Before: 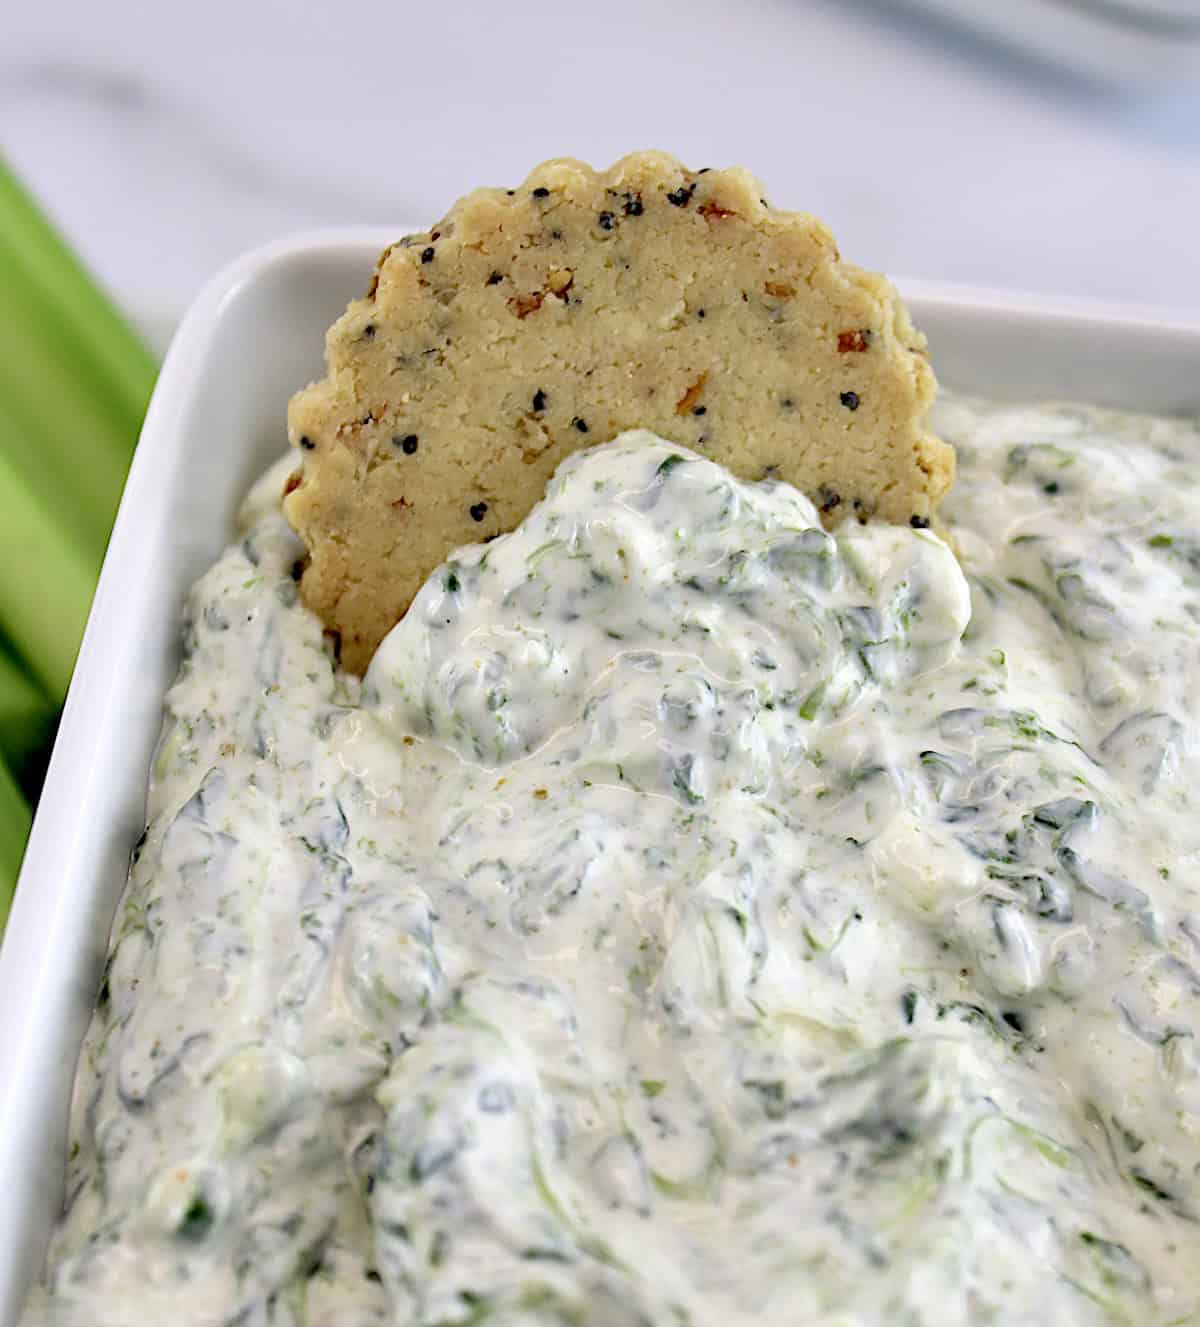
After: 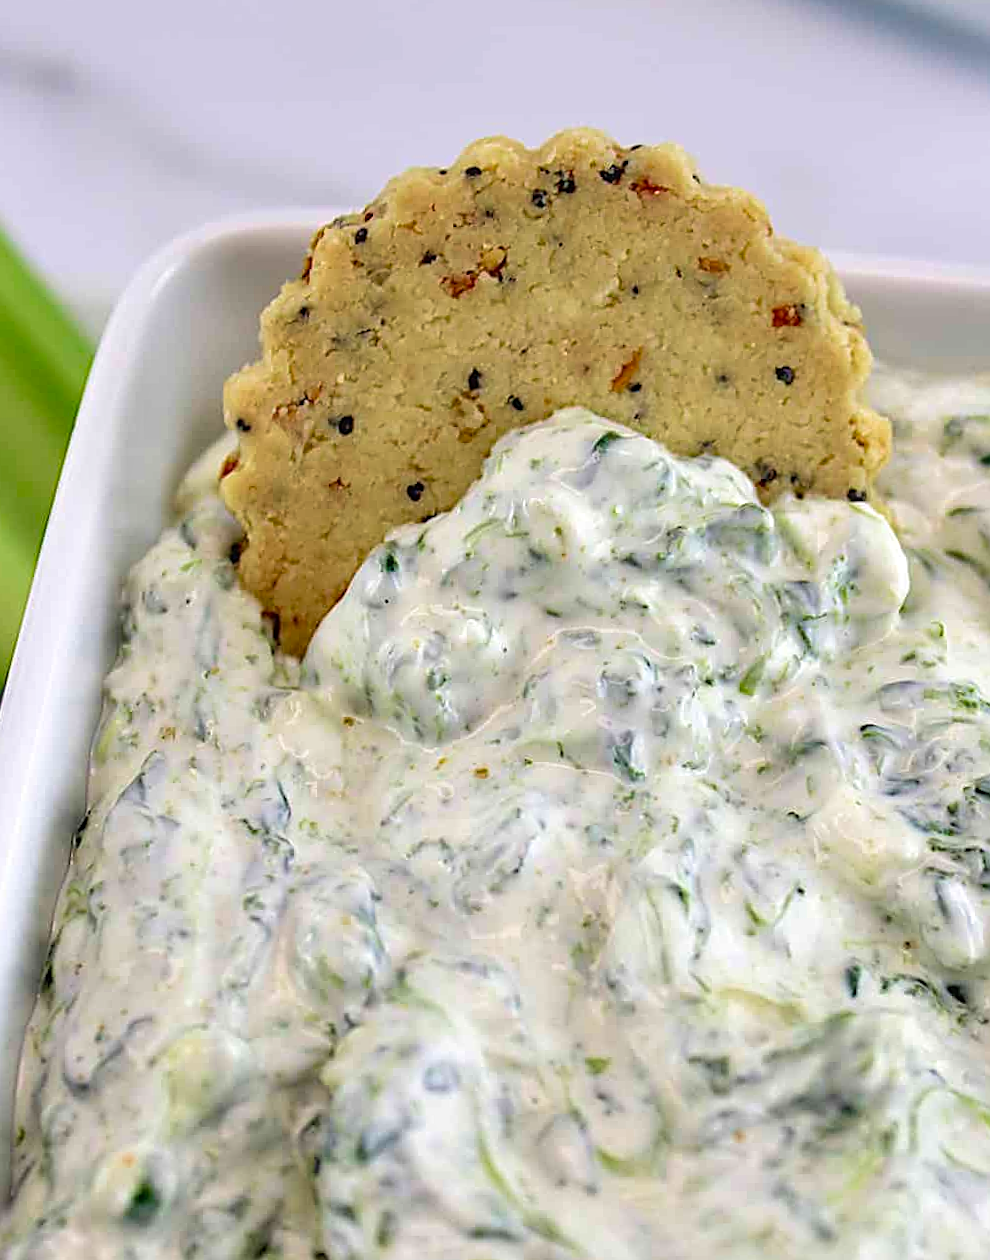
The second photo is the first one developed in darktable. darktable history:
crop and rotate: angle 0.812°, left 4.438%, top 0.927%, right 11.694%, bottom 2.596%
local contrast: detail 110%
velvia: on, module defaults
sharpen: on, module defaults
